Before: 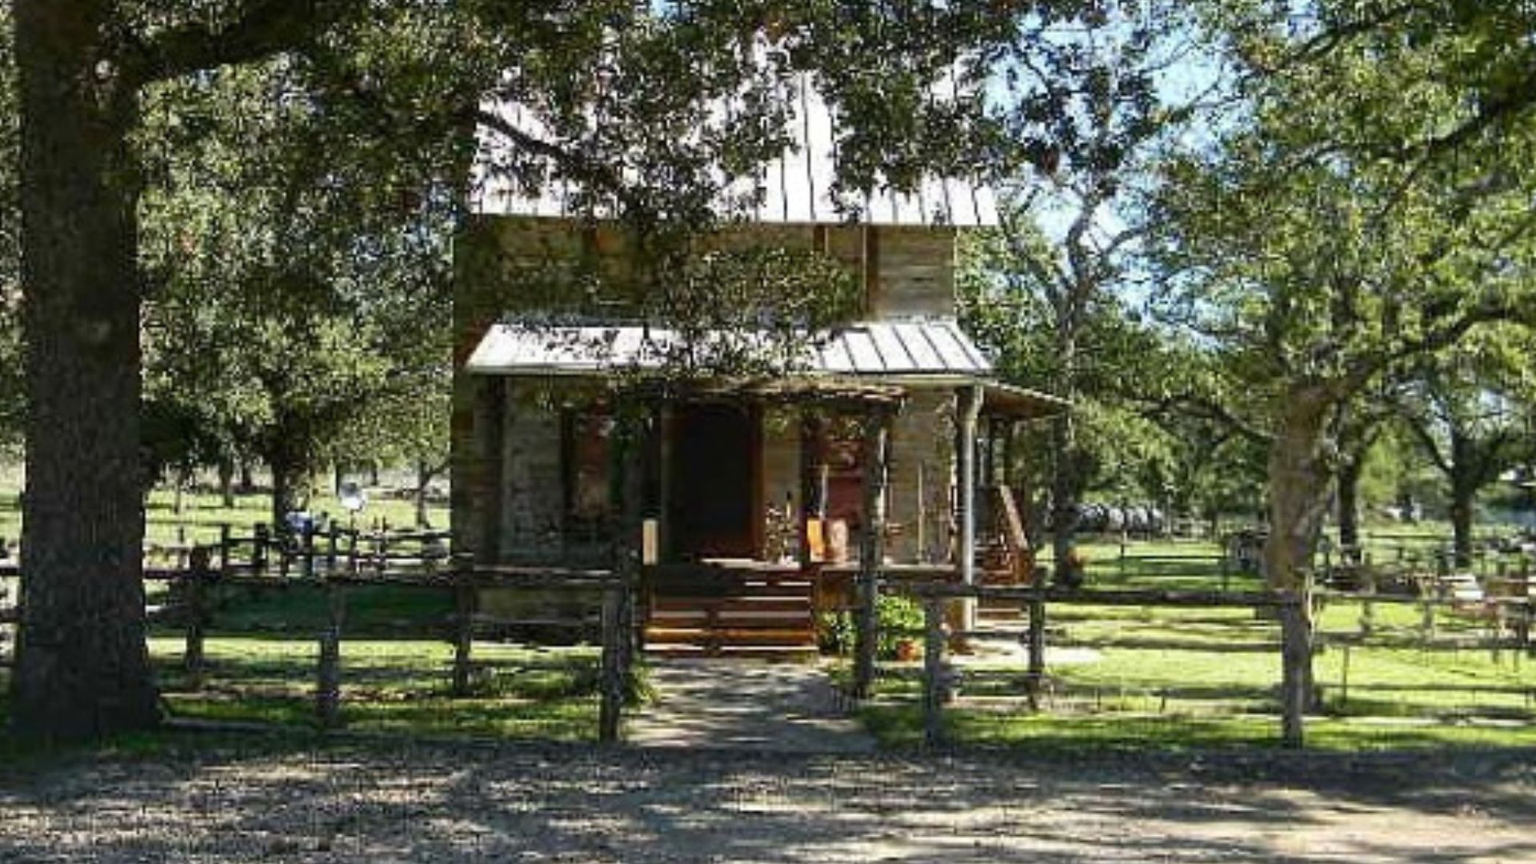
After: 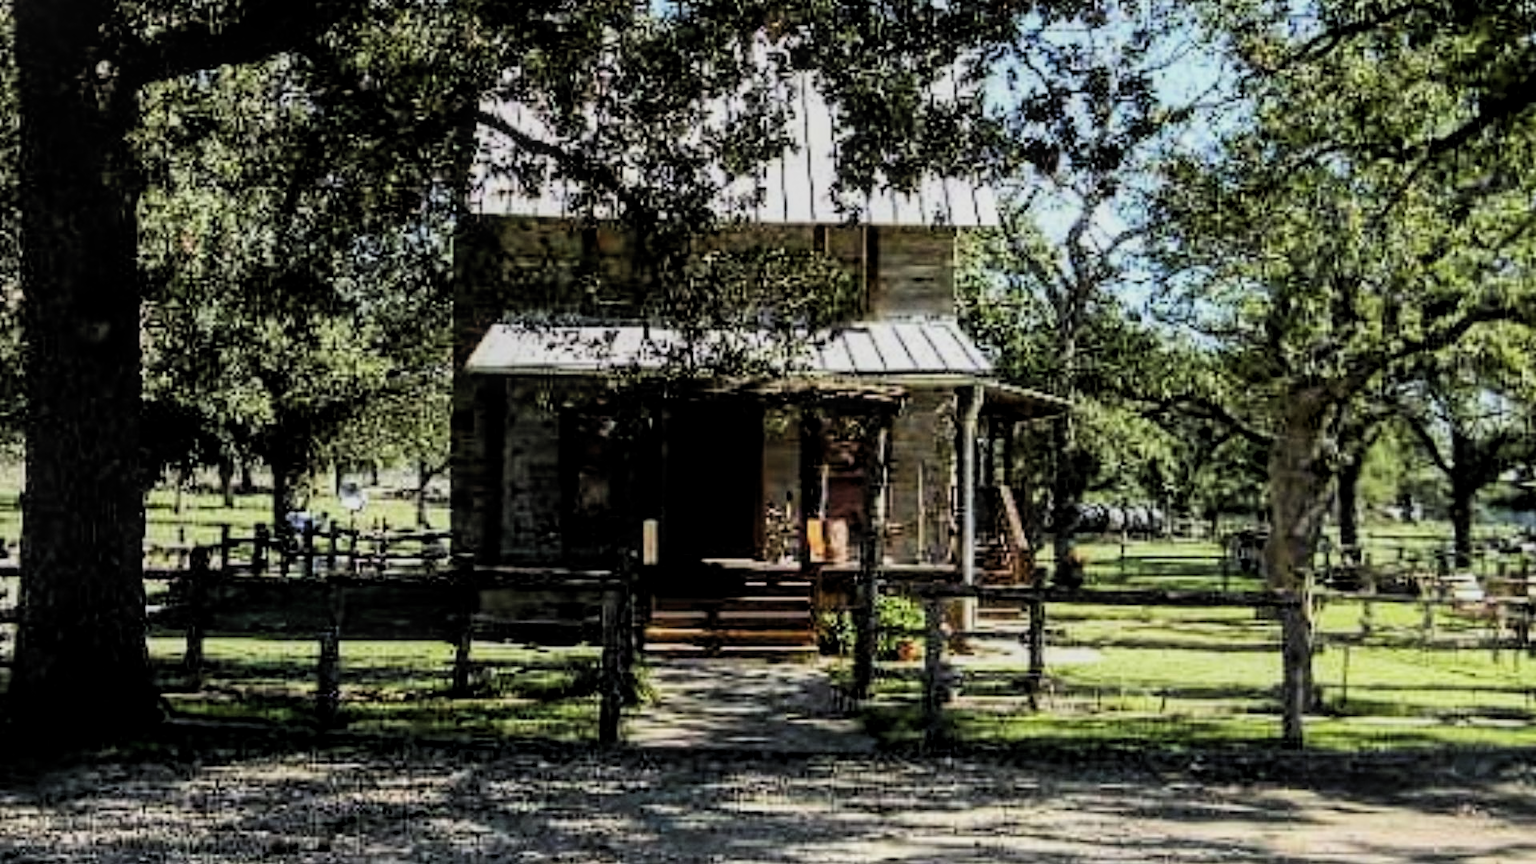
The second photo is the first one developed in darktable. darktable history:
filmic rgb: black relative exposure -5.04 EV, white relative exposure 3.97 EV, threshold 2.97 EV, hardness 2.89, contrast 1.297, highlights saturation mix -9.55%, color science v6 (2022), iterations of high-quality reconstruction 0, enable highlight reconstruction true
local contrast: on, module defaults
